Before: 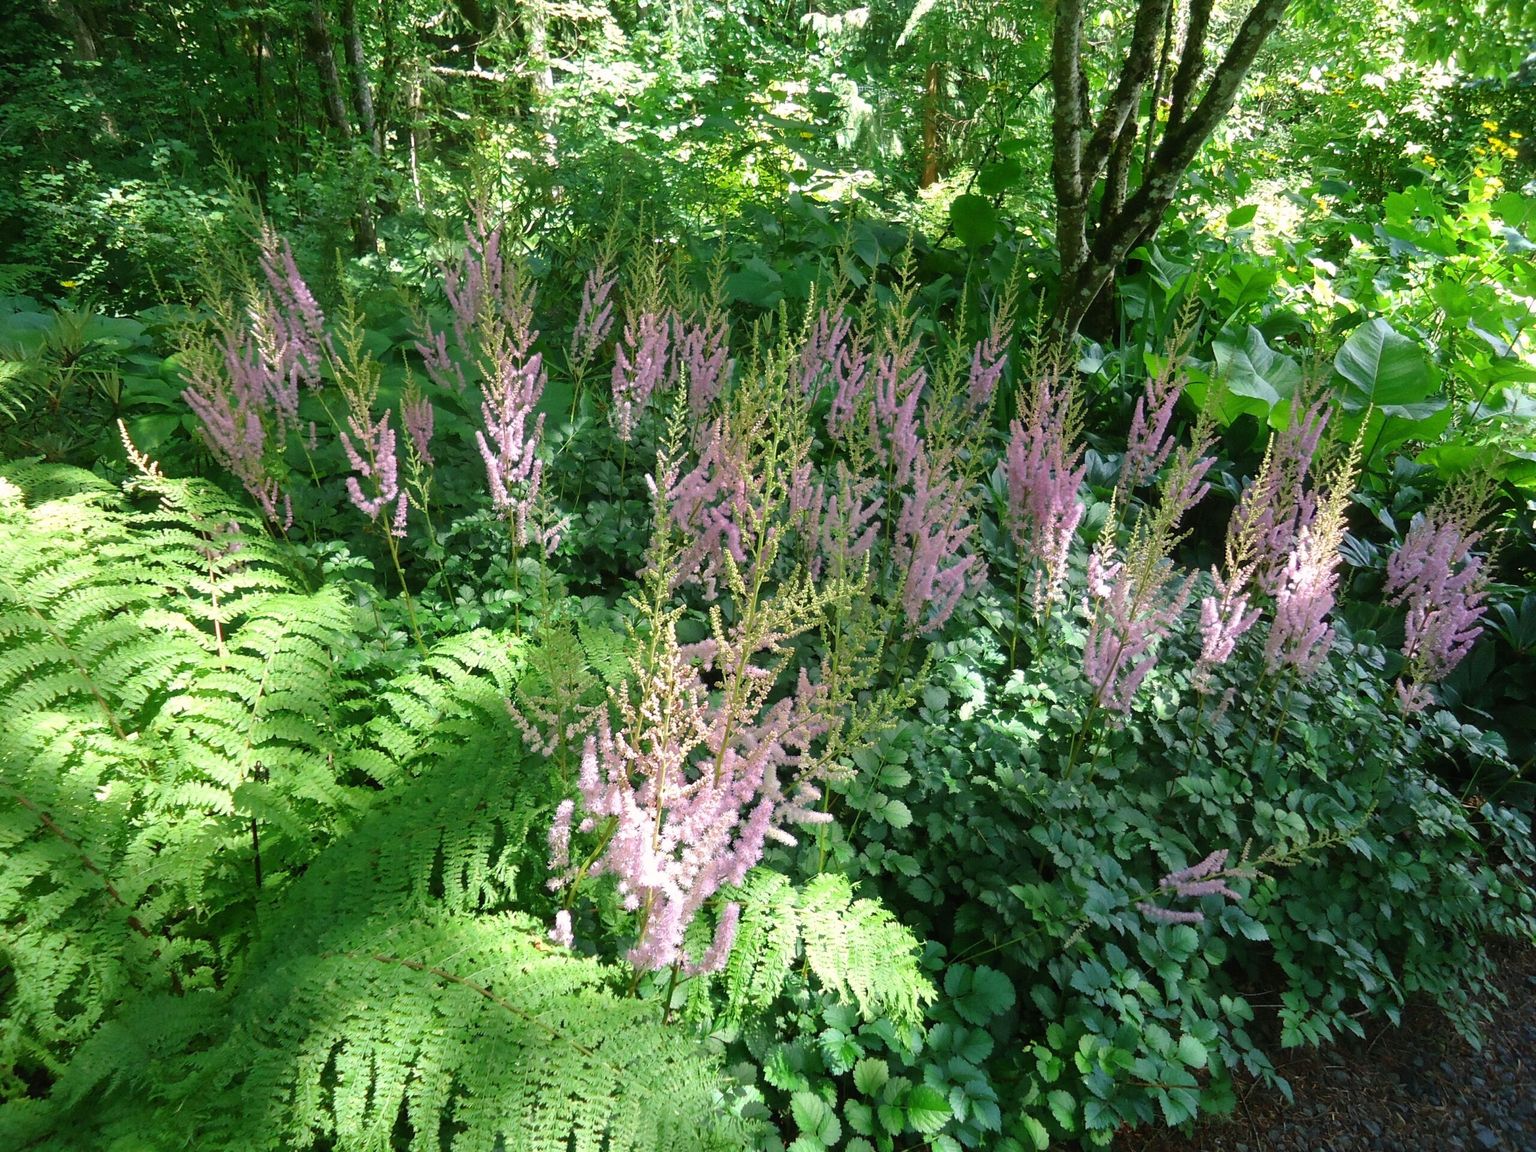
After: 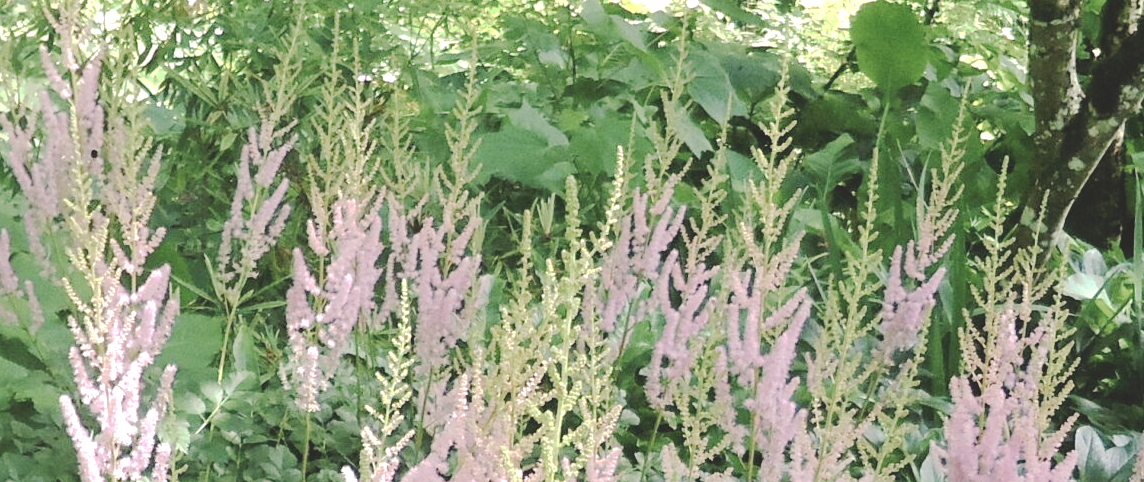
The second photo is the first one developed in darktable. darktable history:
tone curve: curves: ch0 [(0, 0) (0.003, 0.132) (0.011, 0.136) (0.025, 0.14) (0.044, 0.147) (0.069, 0.149) (0.1, 0.156) (0.136, 0.163) (0.177, 0.177) (0.224, 0.2) (0.277, 0.251) (0.335, 0.311) (0.399, 0.387) (0.468, 0.487) (0.543, 0.585) (0.623, 0.675) (0.709, 0.742) (0.801, 0.81) (0.898, 0.867) (1, 1)], preserve colors none
color correction: highlights a* 3.22, highlights b* 1.93, saturation 1.19
exposure: exposure 0.74 EV, compensate highlight preservation false
crop: left 28.64%, top 16.832%, right 26.637%, bottom 58.055%
contrast brightness saturation: brightness 0.18, saturation -0.5
